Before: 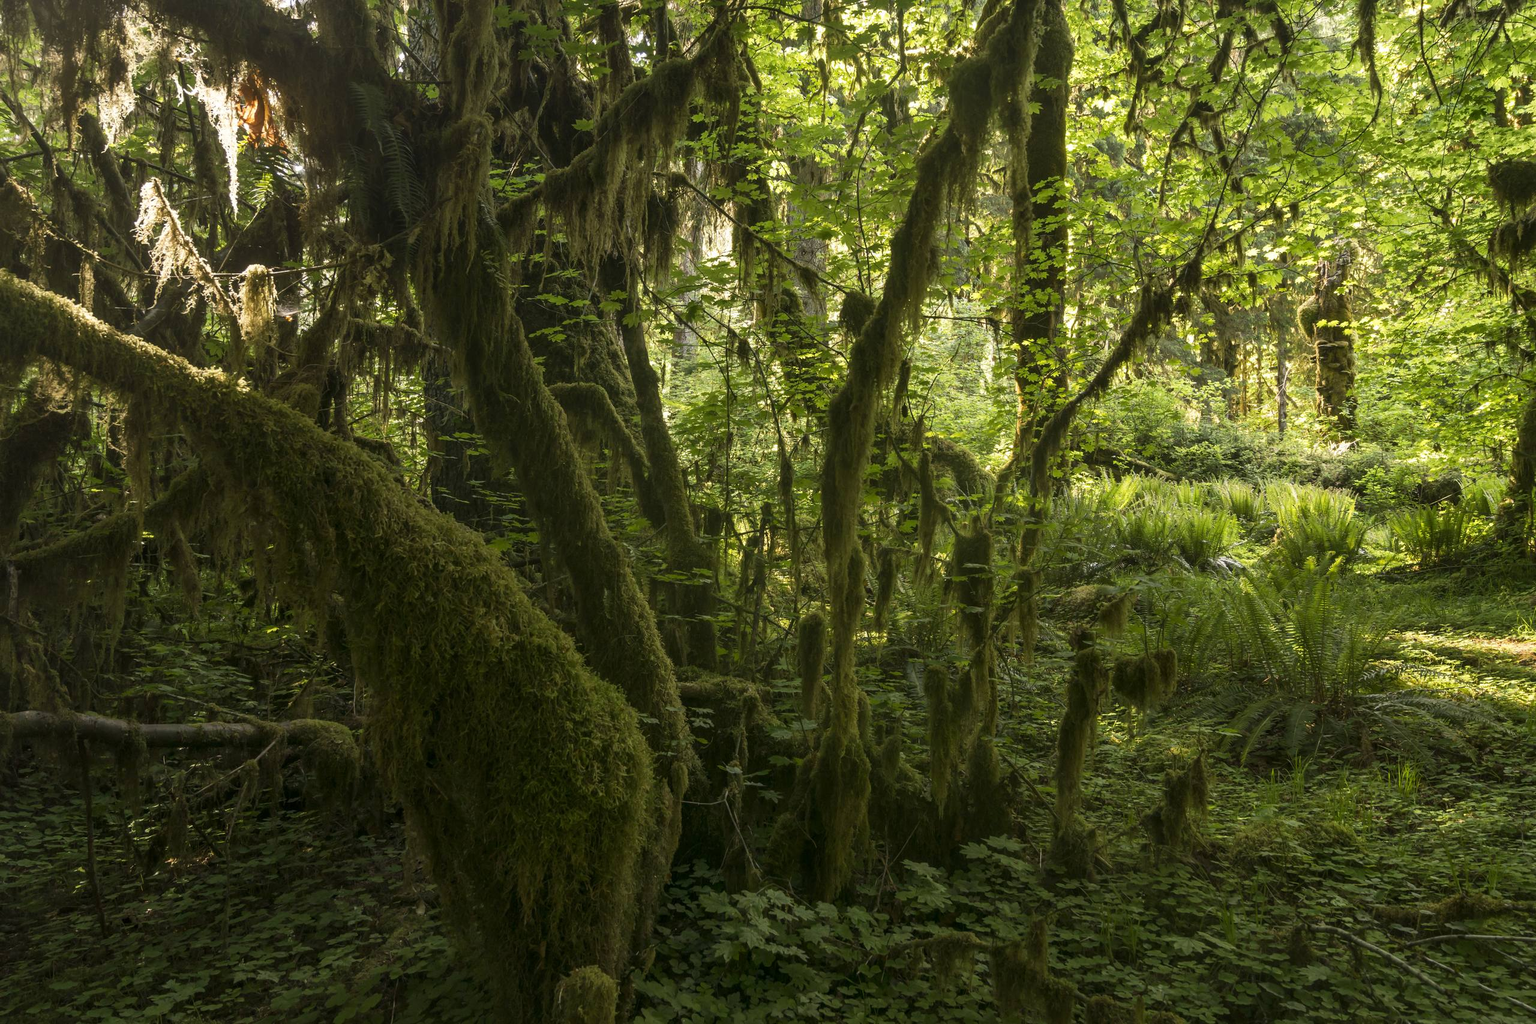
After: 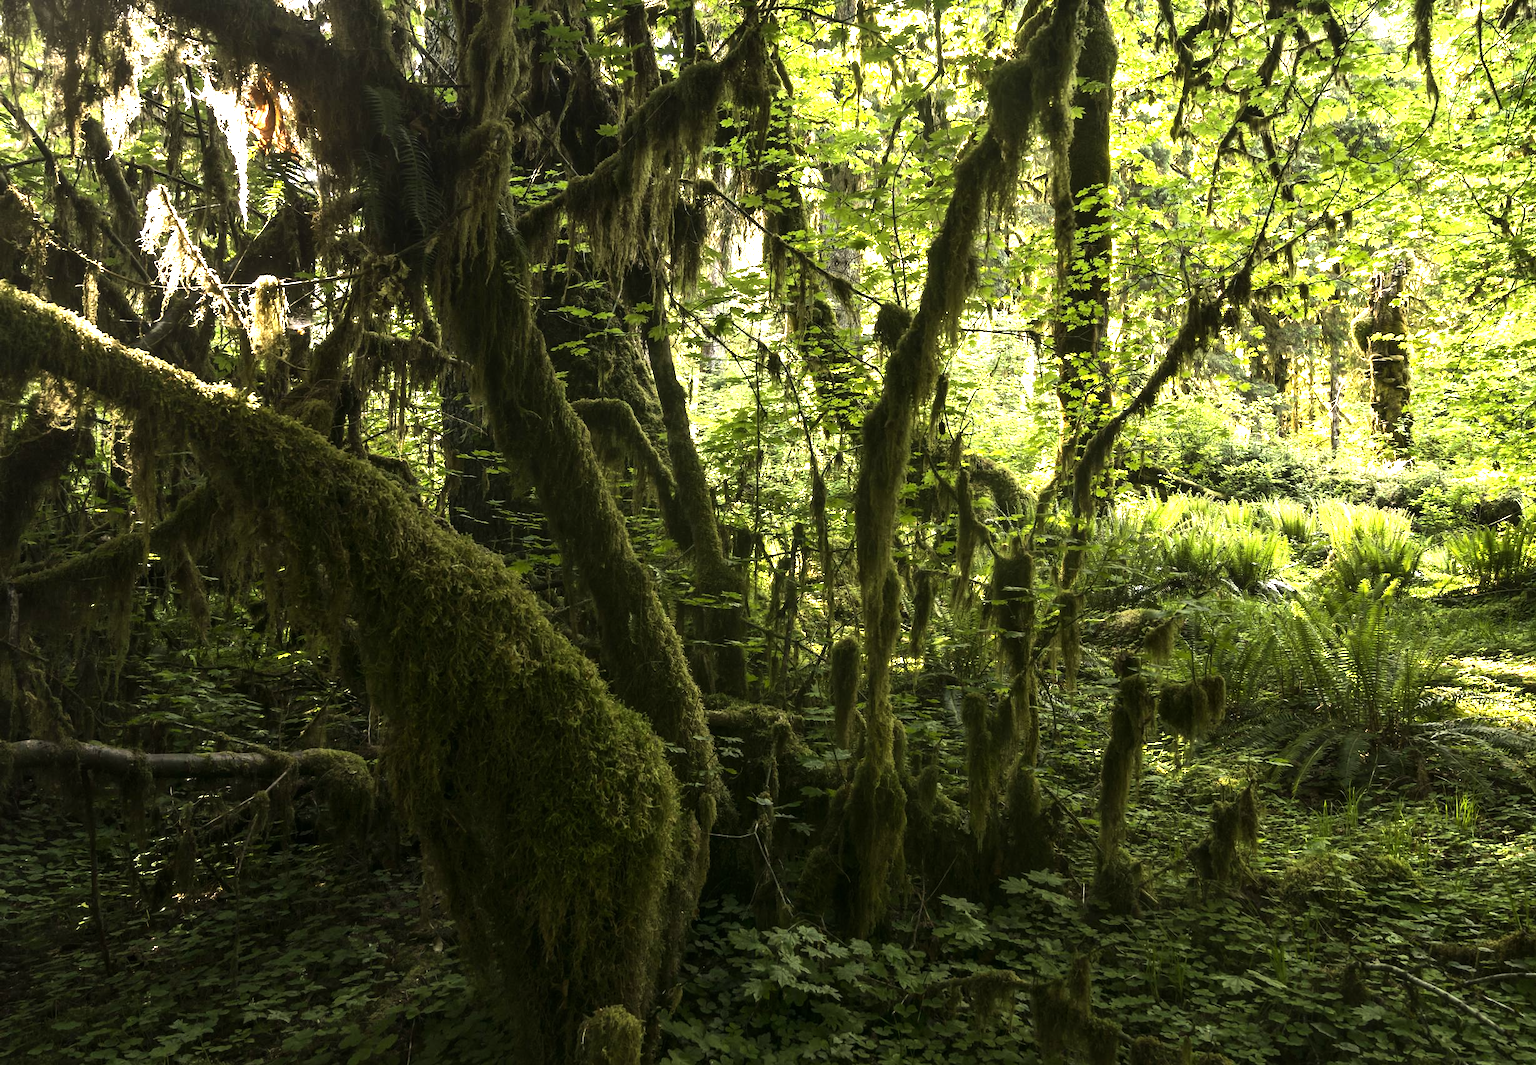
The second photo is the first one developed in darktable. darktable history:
crop: right 3.907%, bottom 0.027%
exposure: black level correction 0, exposure 0.5 EV, compensate highlight preservation false
tone equalizer: -8 EV -1.1 EV, -7 EV -1.04 EV, -6 EV -0.852 EV, -5 EV -0.553 EV, -3 EV 0.552 EV, -2 EV 0.886 EV, -1 EV 1.01 EV, +0 EV 1.08 EV, edges refinement/feathering 500, mask exposure compensation -1.57 EV, preserve details no
